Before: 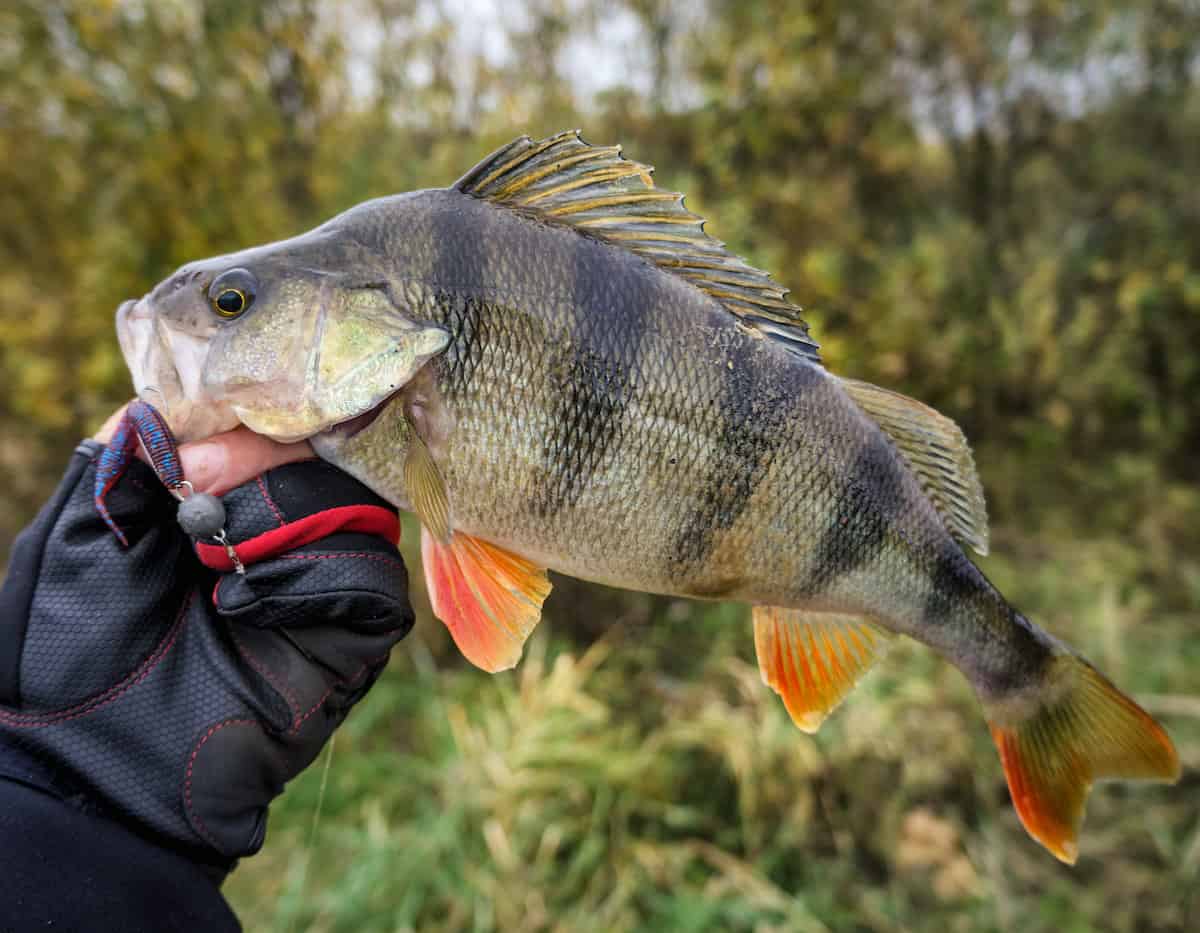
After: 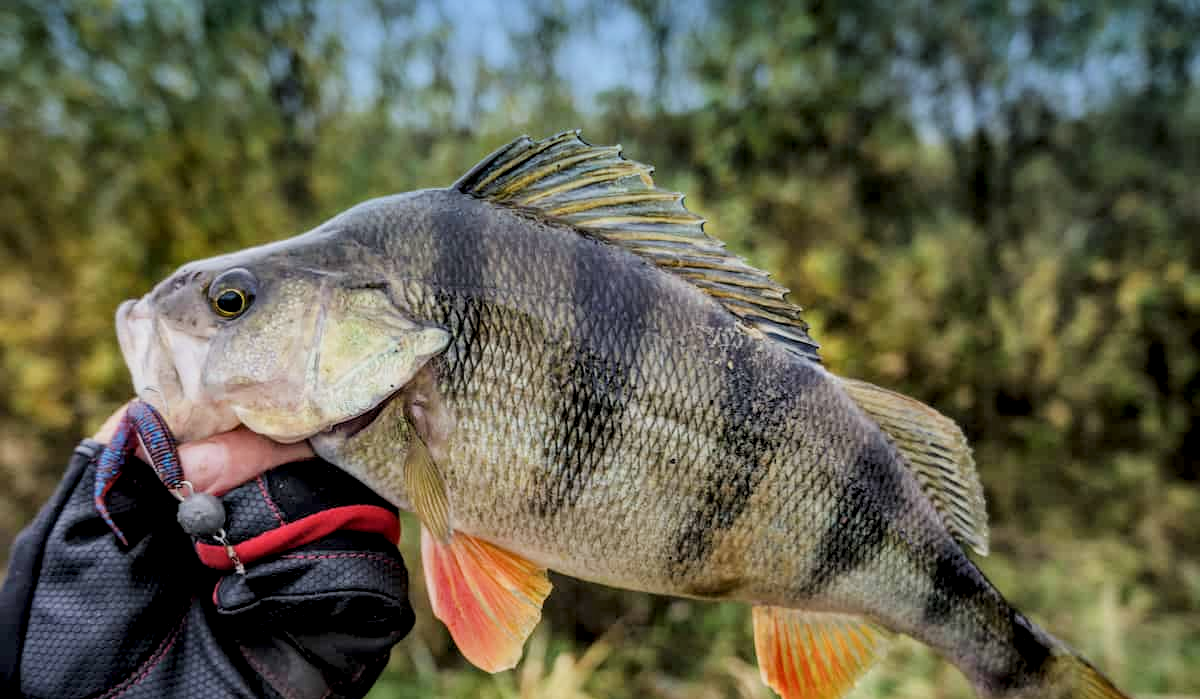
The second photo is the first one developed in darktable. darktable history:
crop: bottom 24.988%
local contrast: detail 142%
filmic rgb: black relative exposure -7.65 EV, white relative exposure 4.56 EV, hardness 3.61
graduated density: density 2.02 EV, hardness 44%, rotation 0.374°, offset 8.21, hue 208.8°, saturation 97%
